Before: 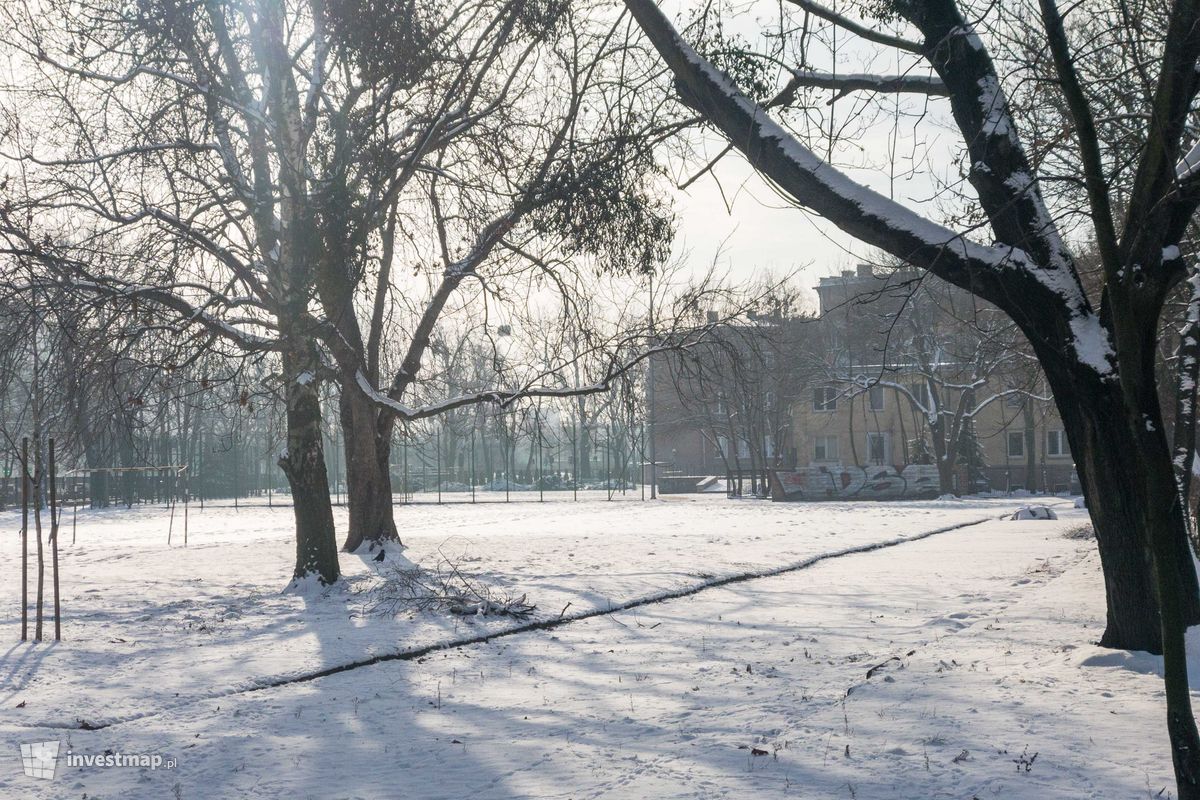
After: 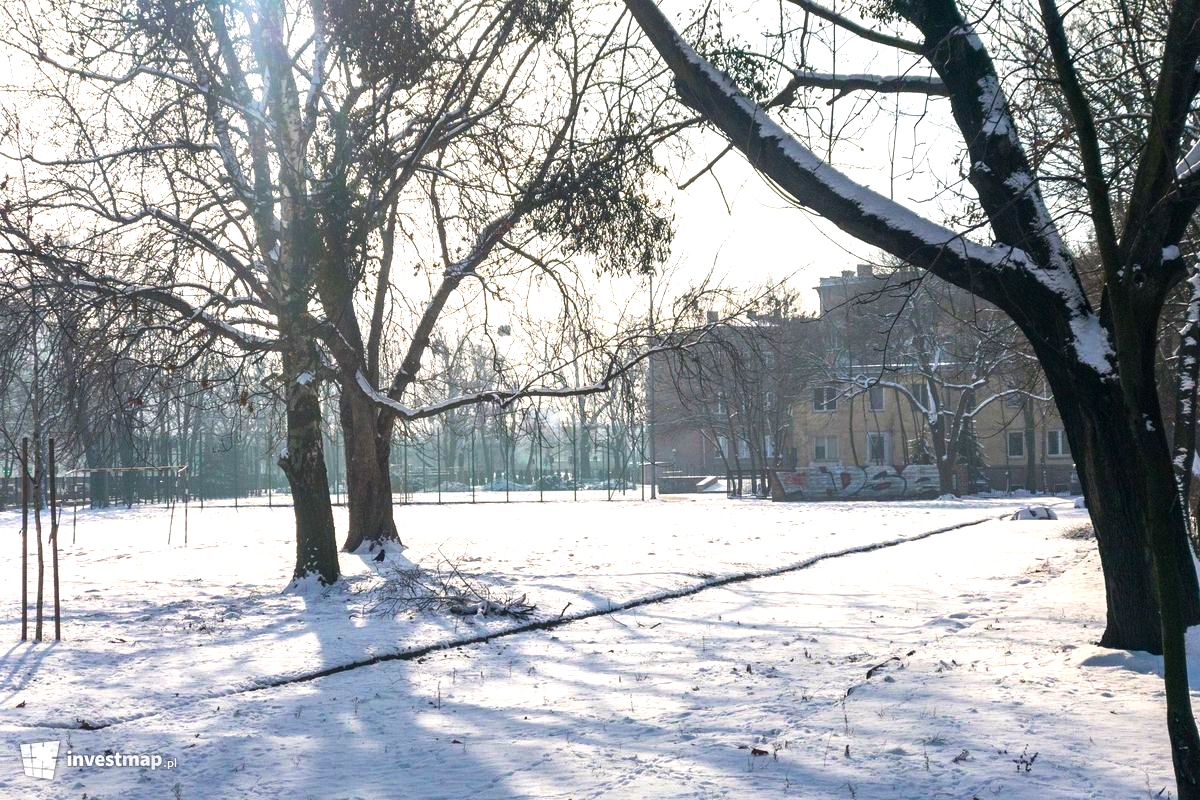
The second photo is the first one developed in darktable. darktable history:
color balance rgb: power › hue 308.68°, highlights gain › chroma 0.145%, highlights gain › hue 332.02°, linear chroma grading › global chroma 15.17%, perceptual saturation grading › global saturation 39.283%, perceptual brilliance grading › global brilliance -5.732%, perceptual brilliance grading › highlights 24.163%, perceptual brilliance grading › mid-tones 7.07%, perceptual brilliance grading › shadows -4.842%
